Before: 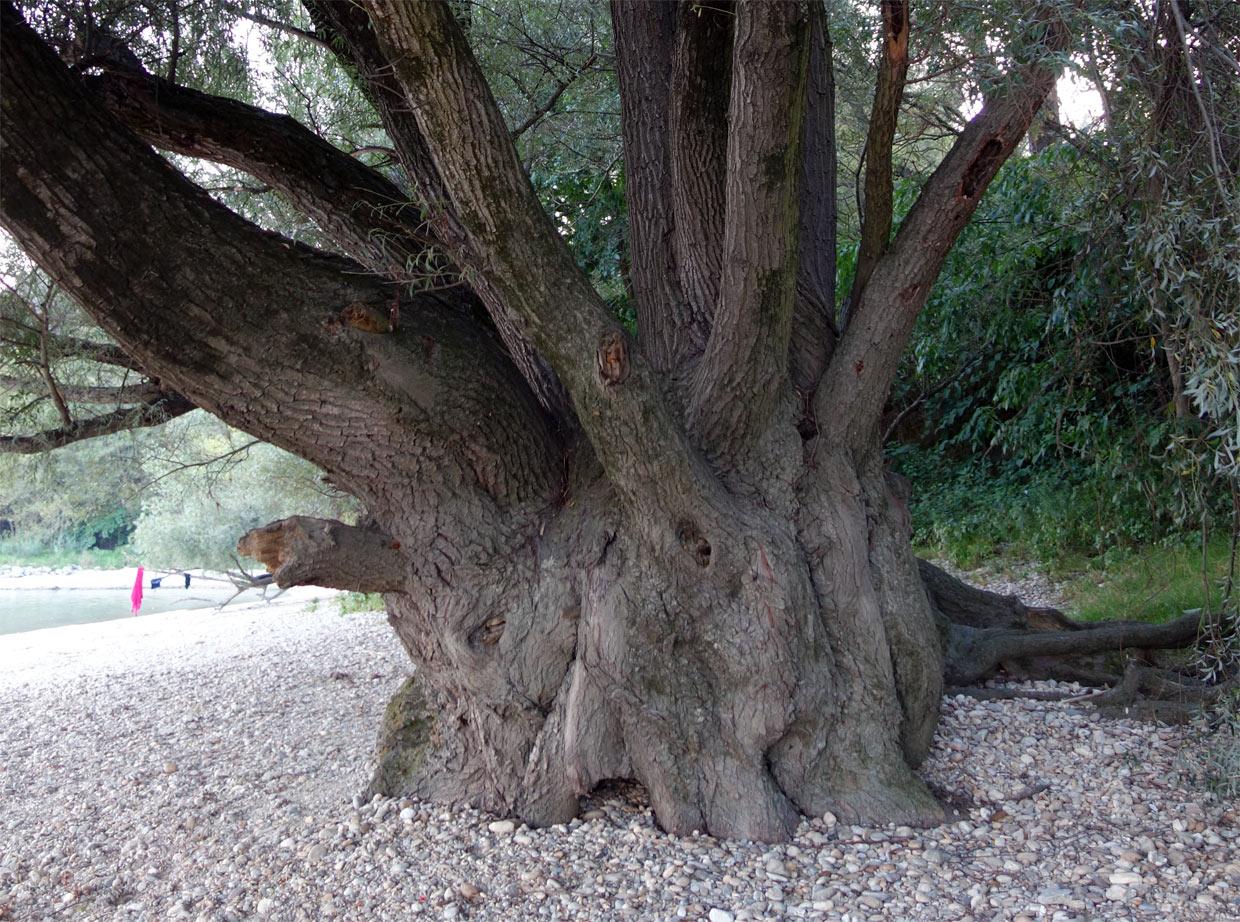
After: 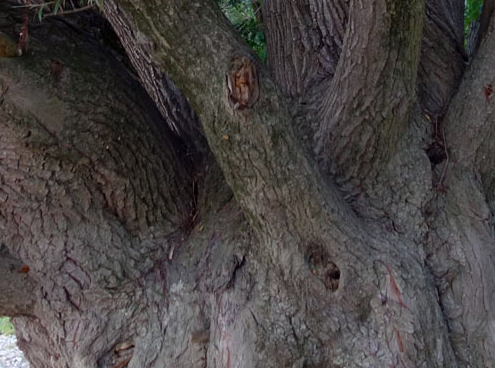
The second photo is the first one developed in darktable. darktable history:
white balance: red 0.988, blue 1.017
crop: left 30%, top 30%, right 30%, bottom 30%
color balance: output saturation 110%
